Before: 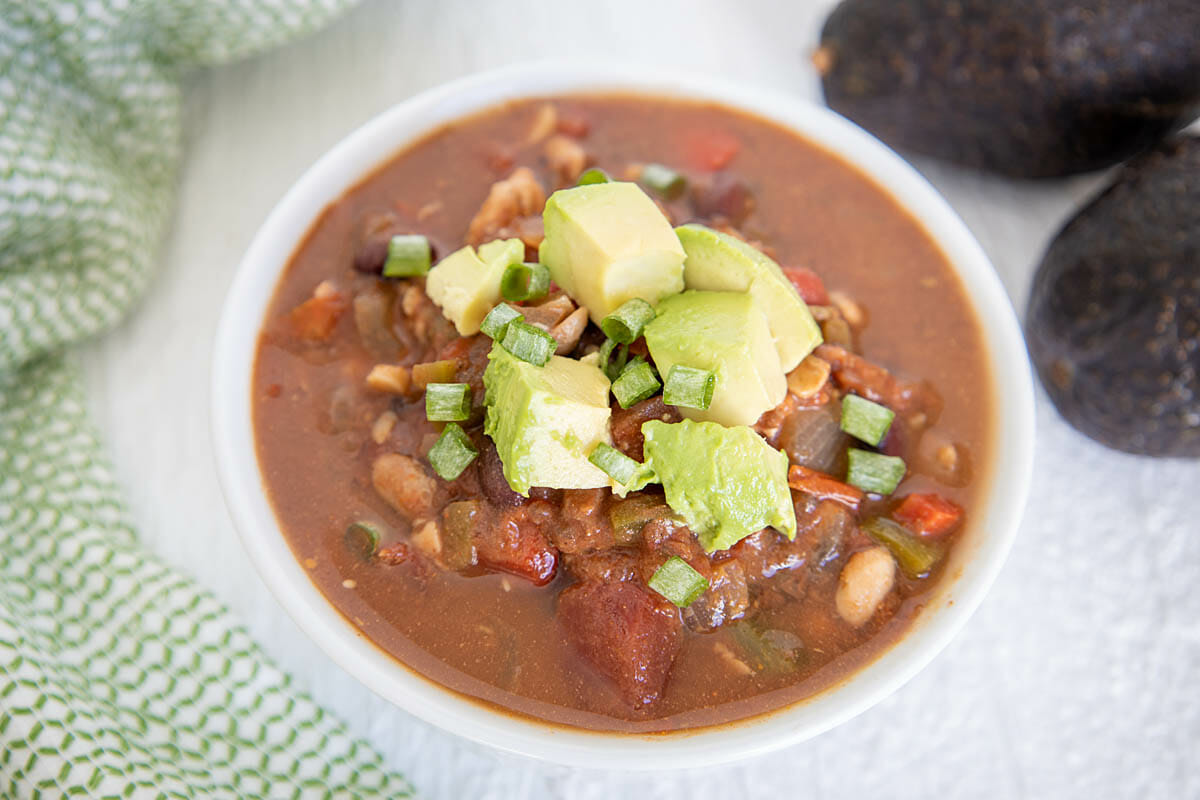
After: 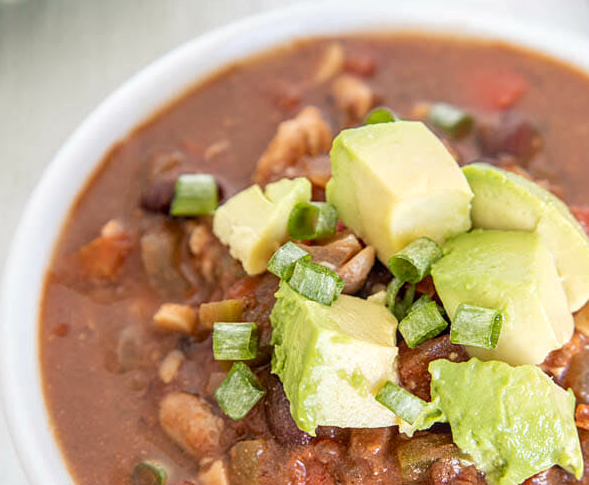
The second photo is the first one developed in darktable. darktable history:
crop: left 17.831%, top 7.675%, right 33.021%, bottom 31.683%
local contrast: on, module defaults
